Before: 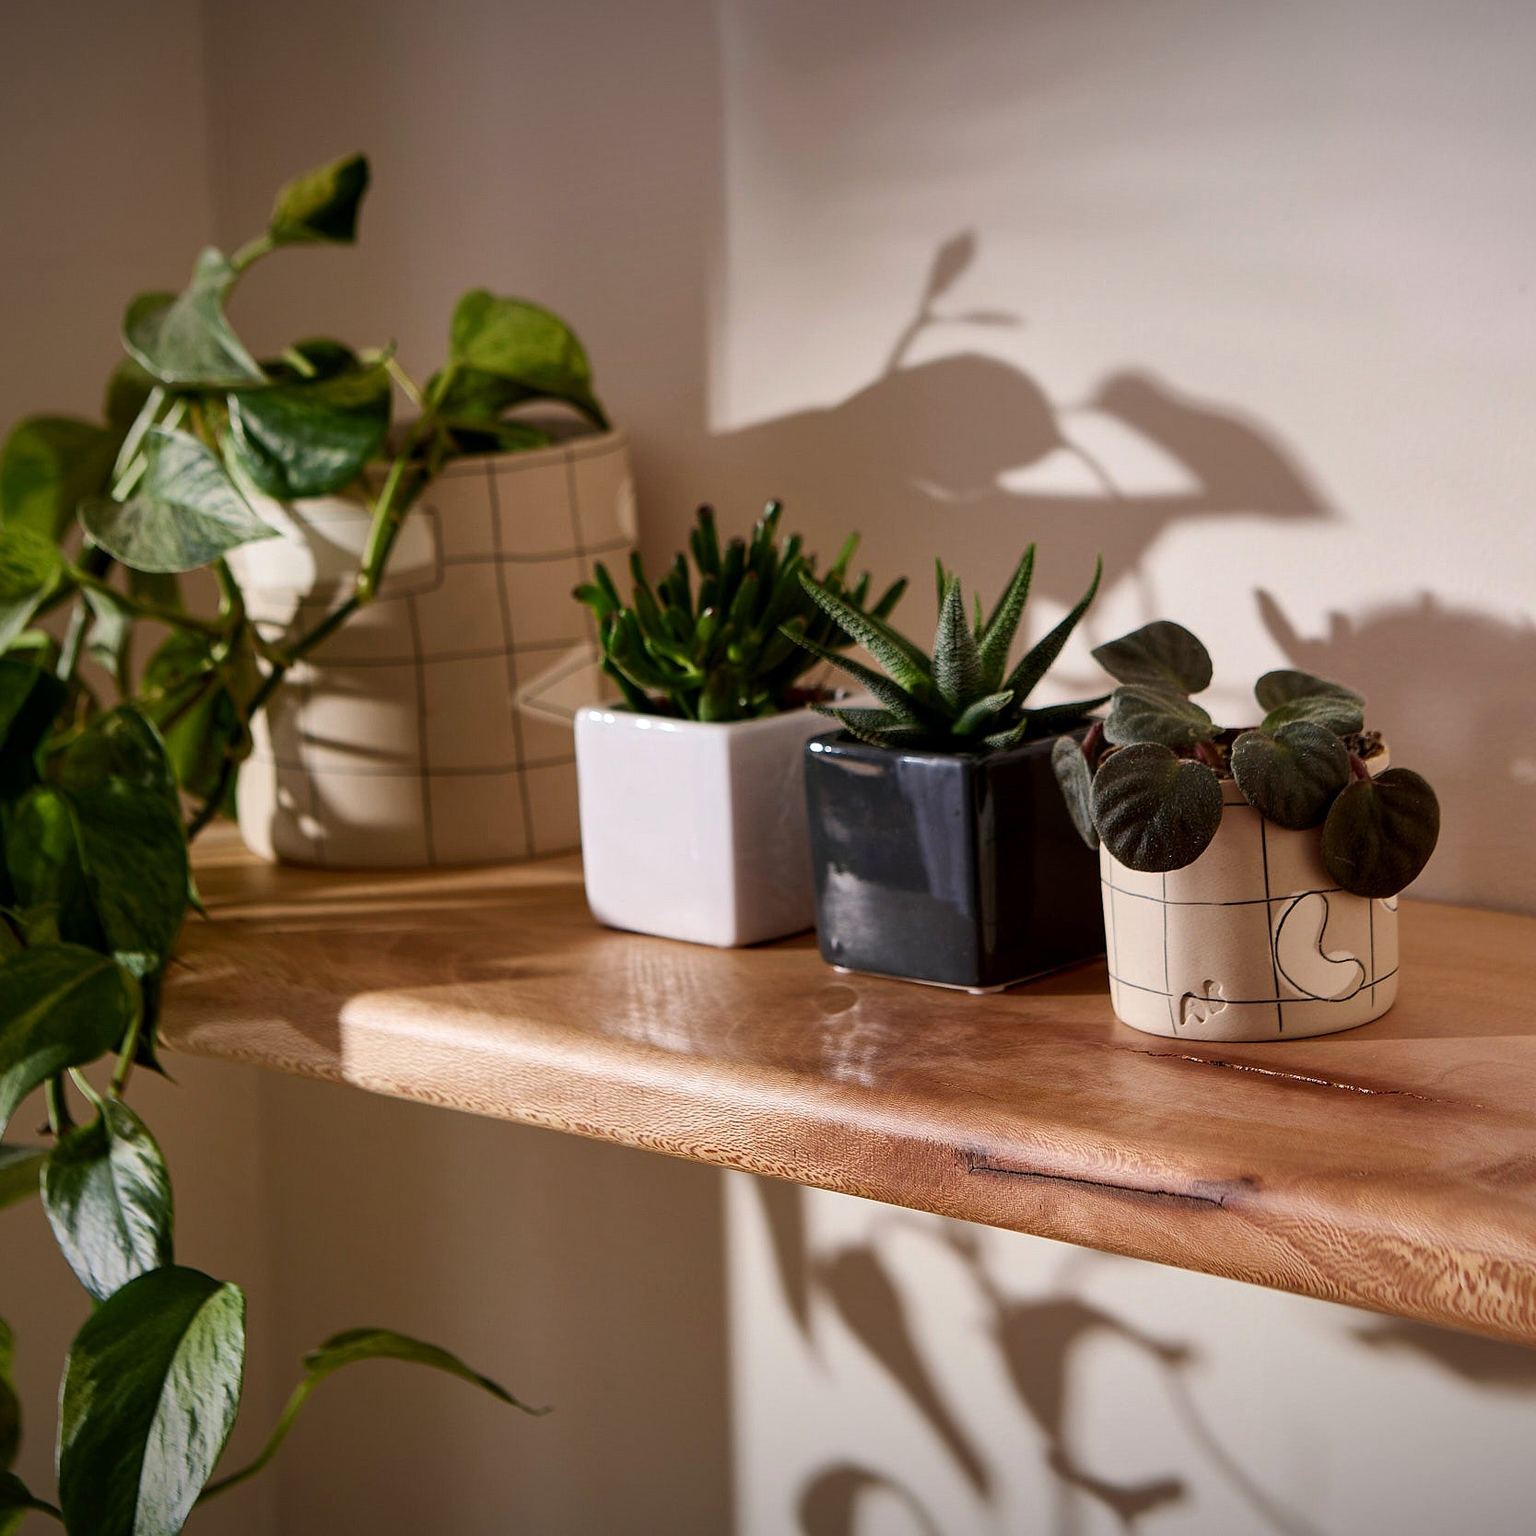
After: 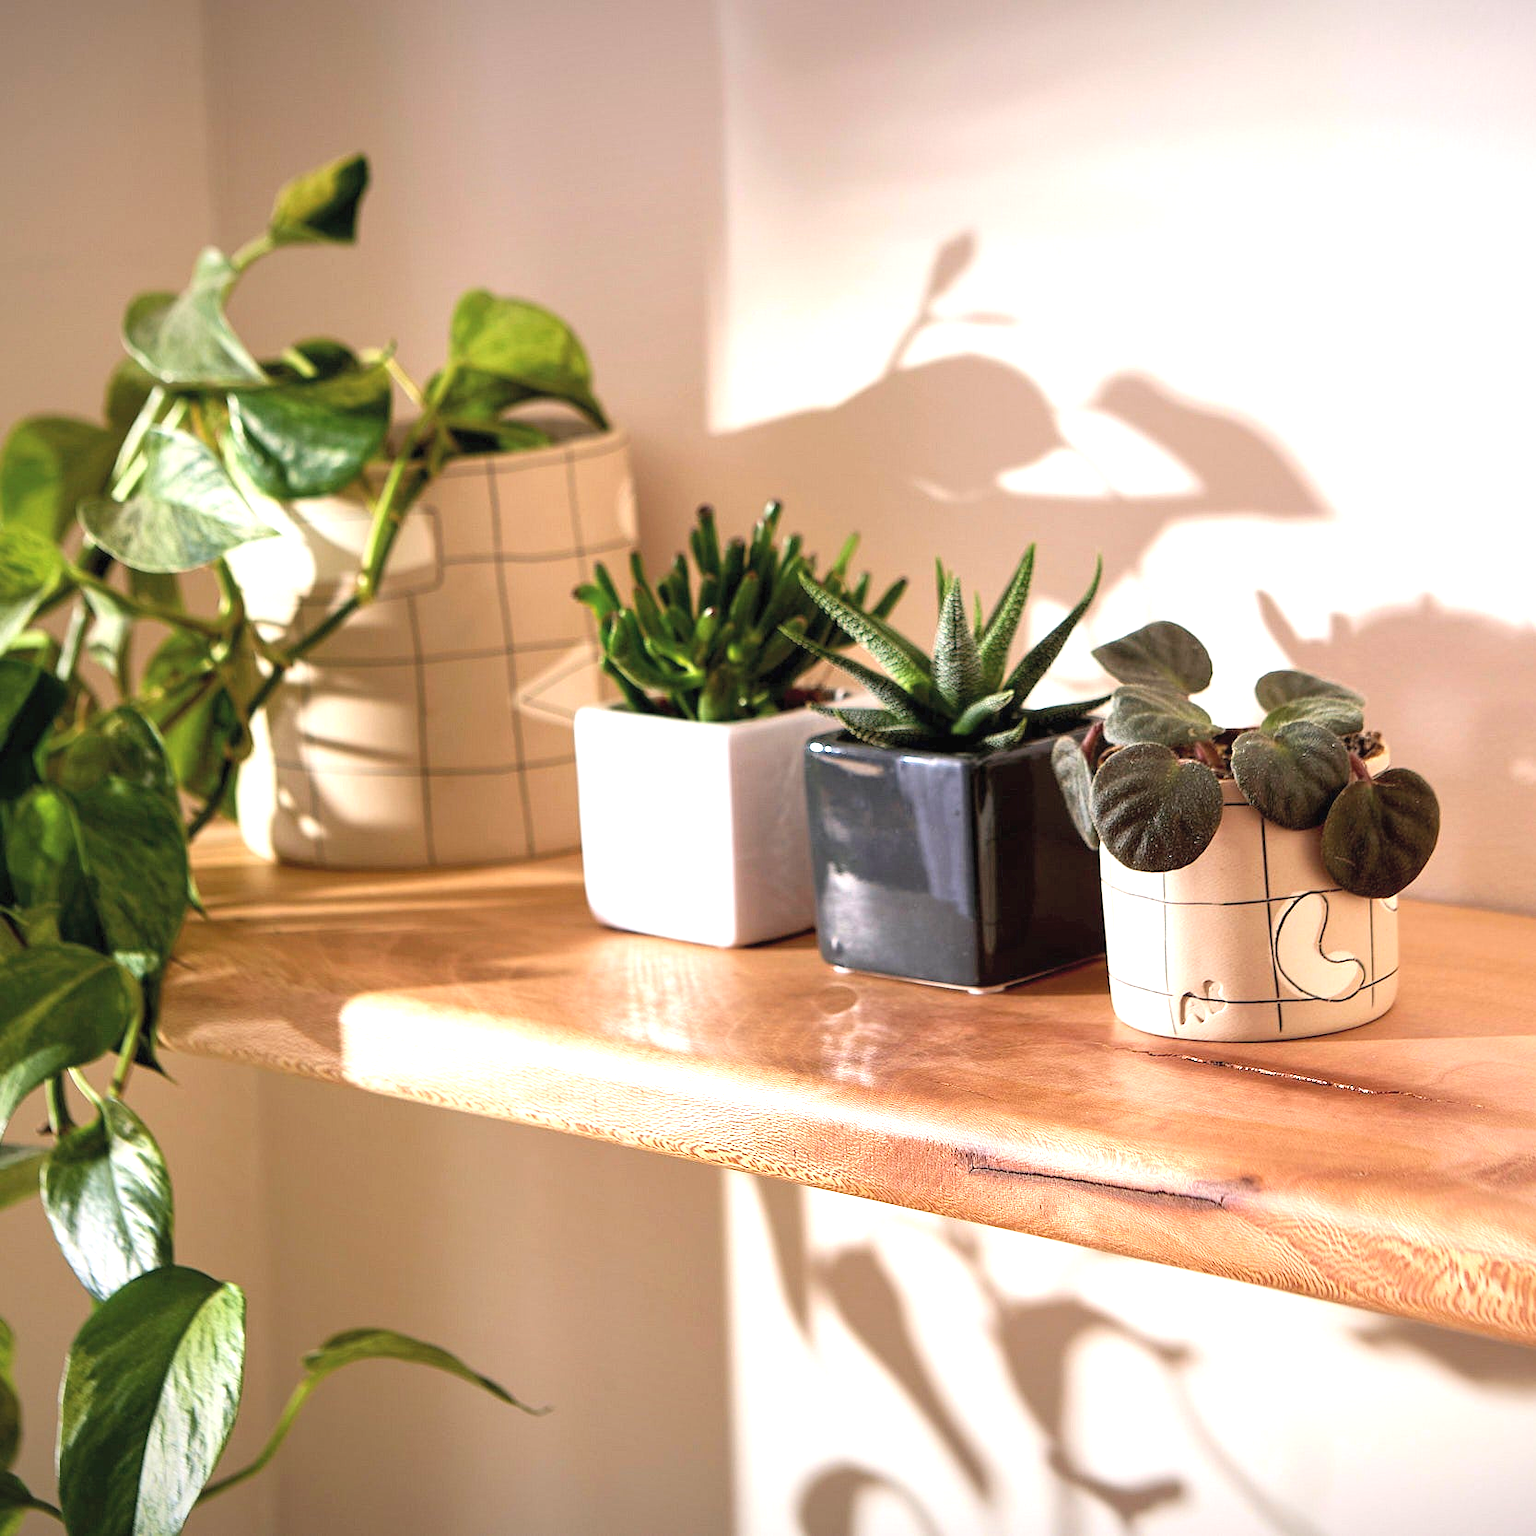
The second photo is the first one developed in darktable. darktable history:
exposure: black level correction 0, exposure 1.289 EV, compensate exposure bias true, compensate highlight preservation false
contrast brightness saturation: brightness 0.15
